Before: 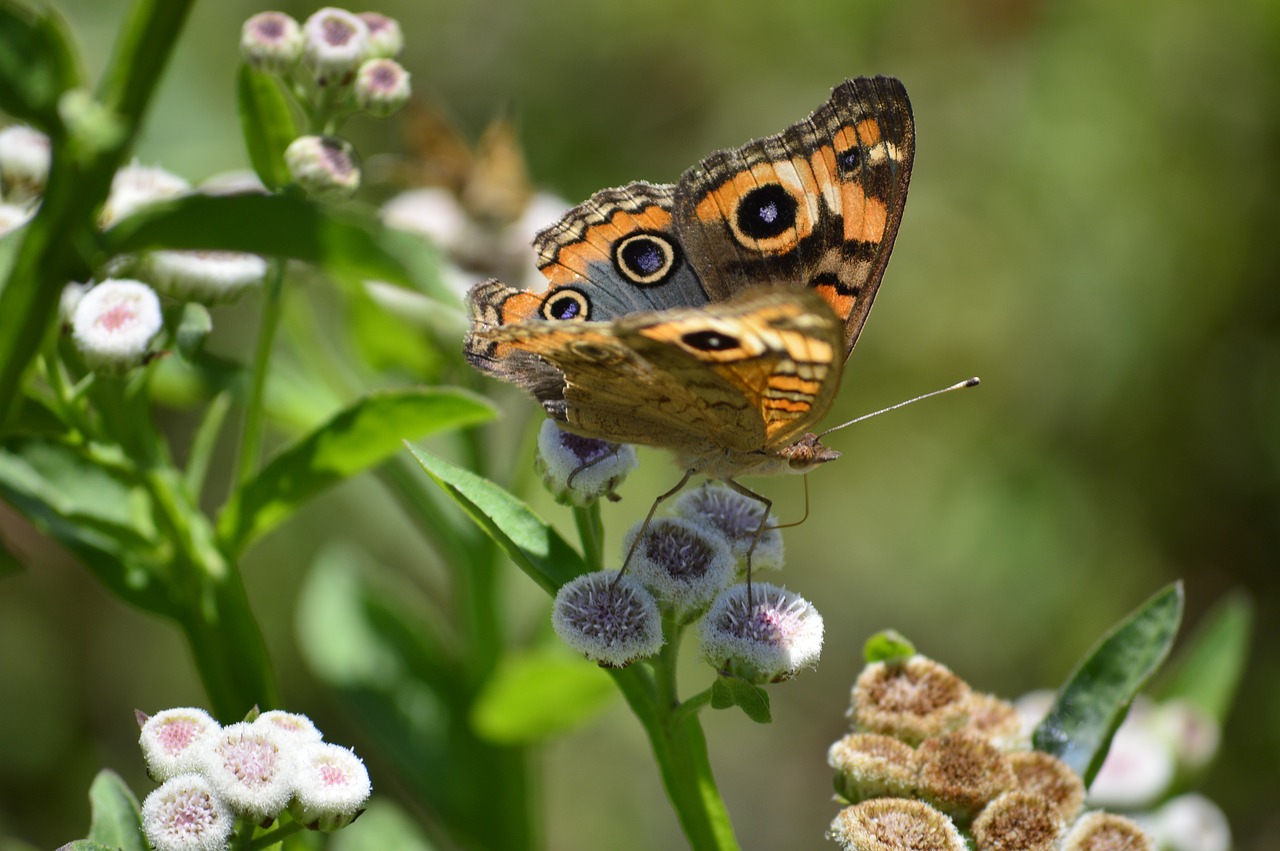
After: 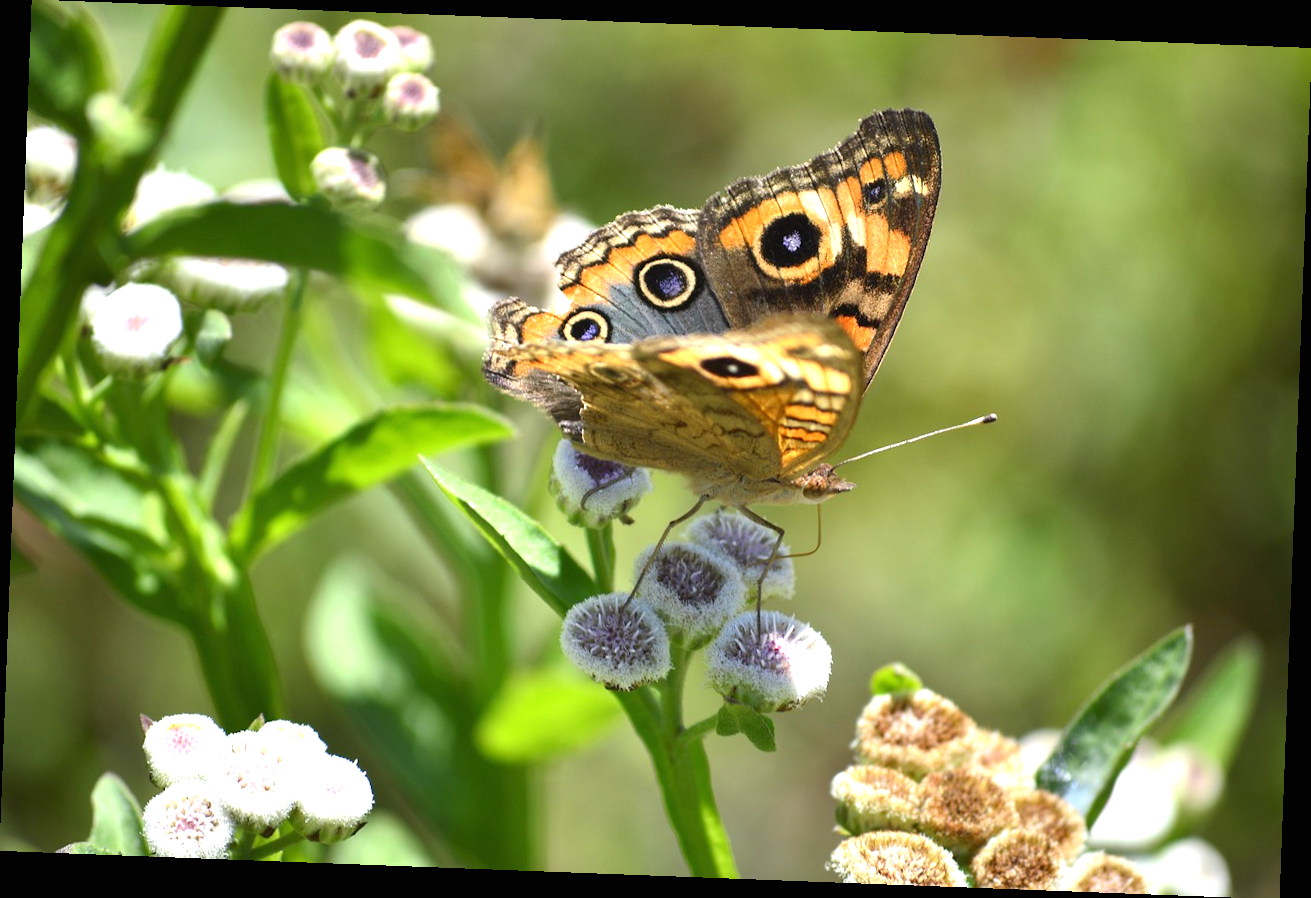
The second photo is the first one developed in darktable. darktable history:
exposure: black level correction 0, exposure 1 EV, compensate exposure bias true, compensate highlight preservation false
rotate and perspective: rotation 2.17°, automatic cropping off
